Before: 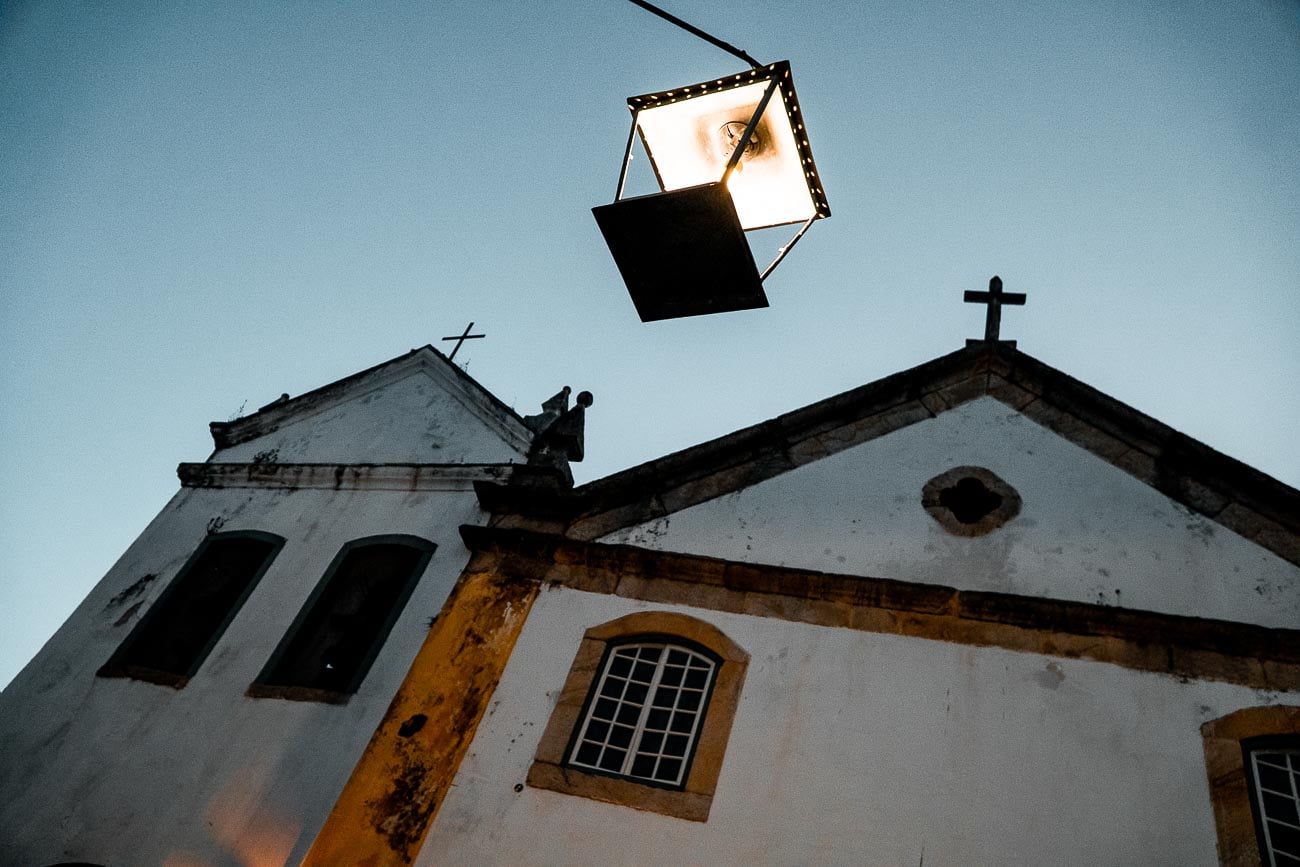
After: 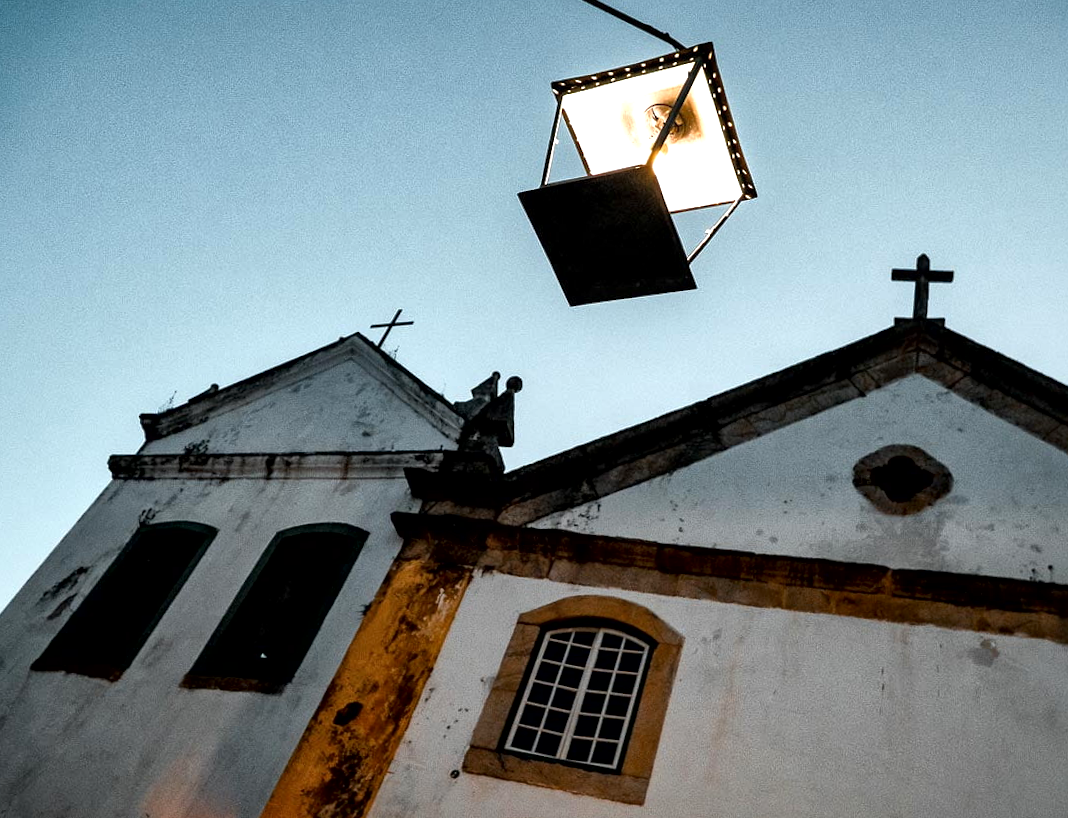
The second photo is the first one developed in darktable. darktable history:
exposure: exposure 0.217 EV, compensate highlight preservation false
crop and rotate: angle 1°, left 4.281%, top 0.642%, right 11.383%, bottom 2.486%
local contrast: mode bilateral grid, contrast 20, coarseness 50, detail 171%, midtone range 0.2
levels: levels [0, 0.476, 0.951]
